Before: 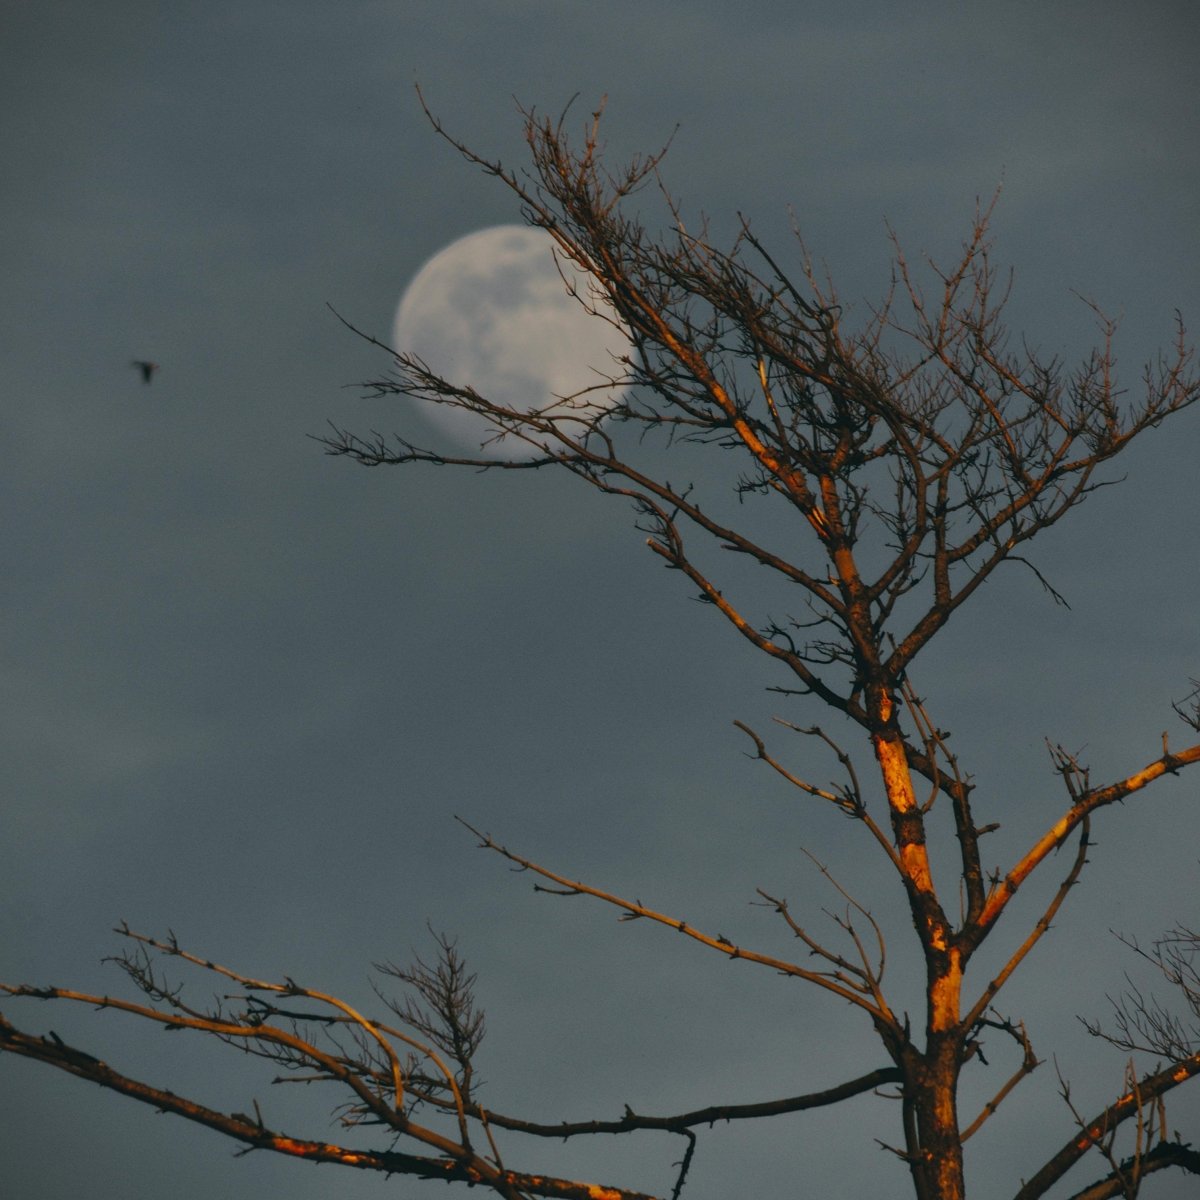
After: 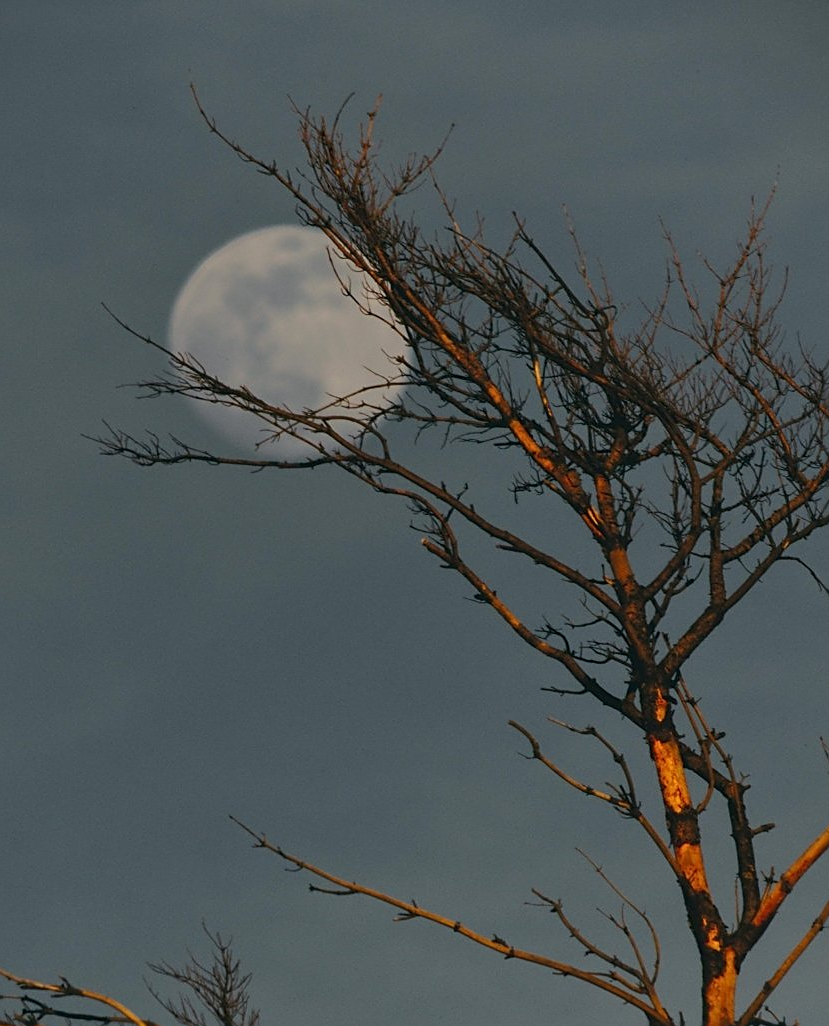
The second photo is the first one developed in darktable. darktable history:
crop: left 18.815%, right 12.066%, bottom 14.468%
sharpen: on, module defaults
